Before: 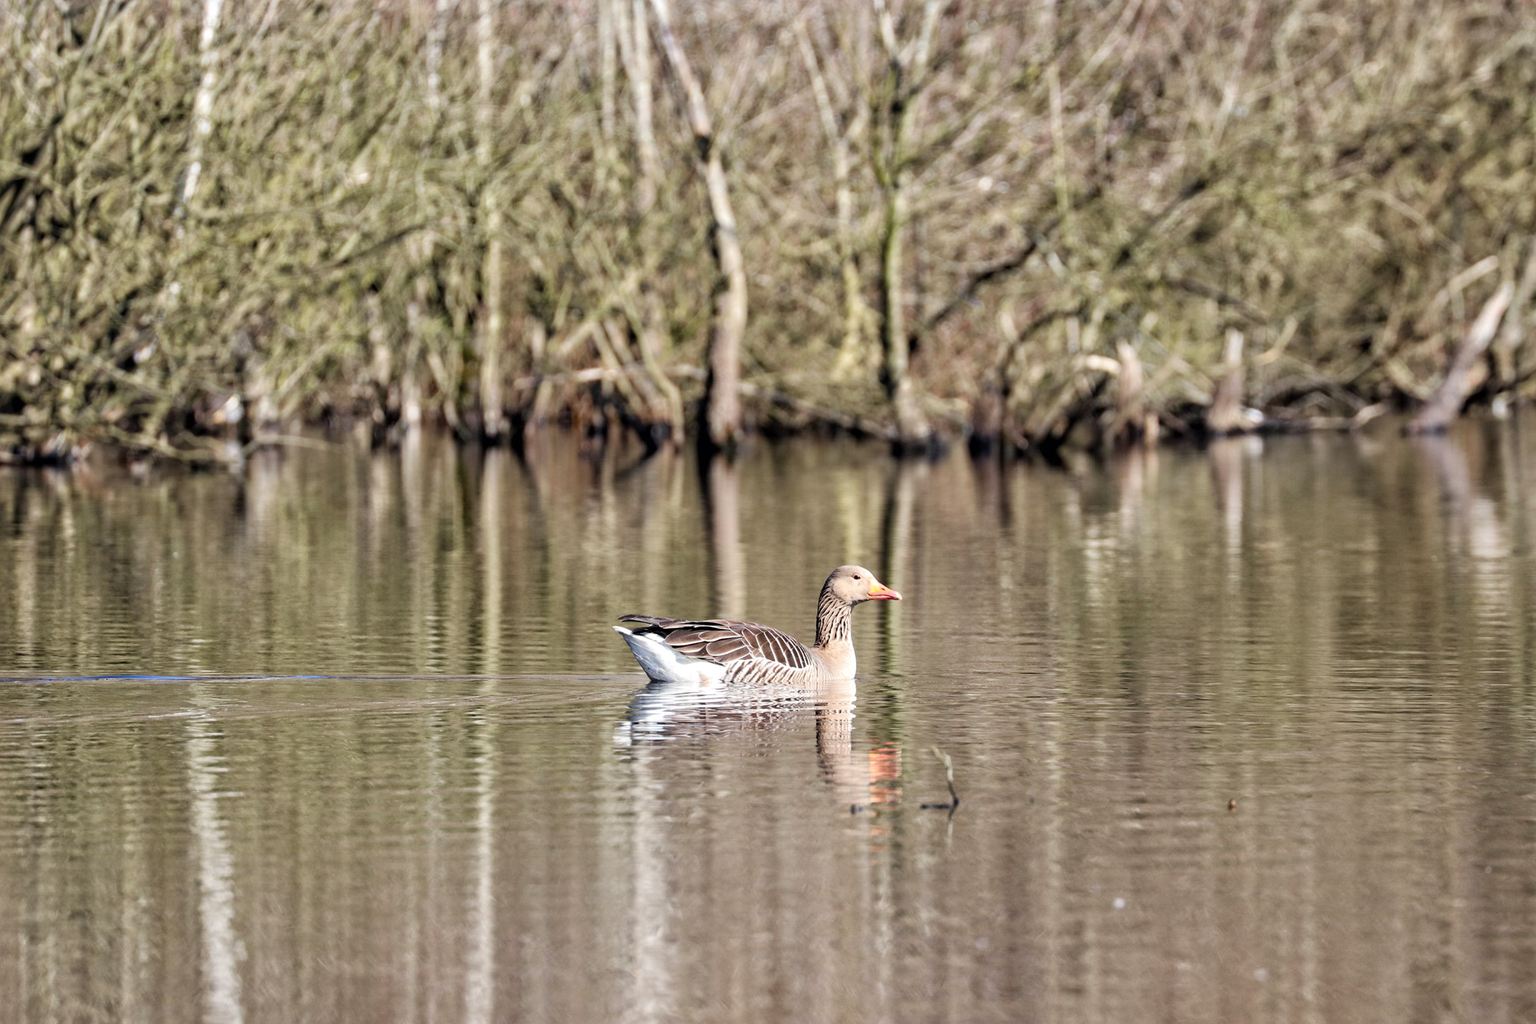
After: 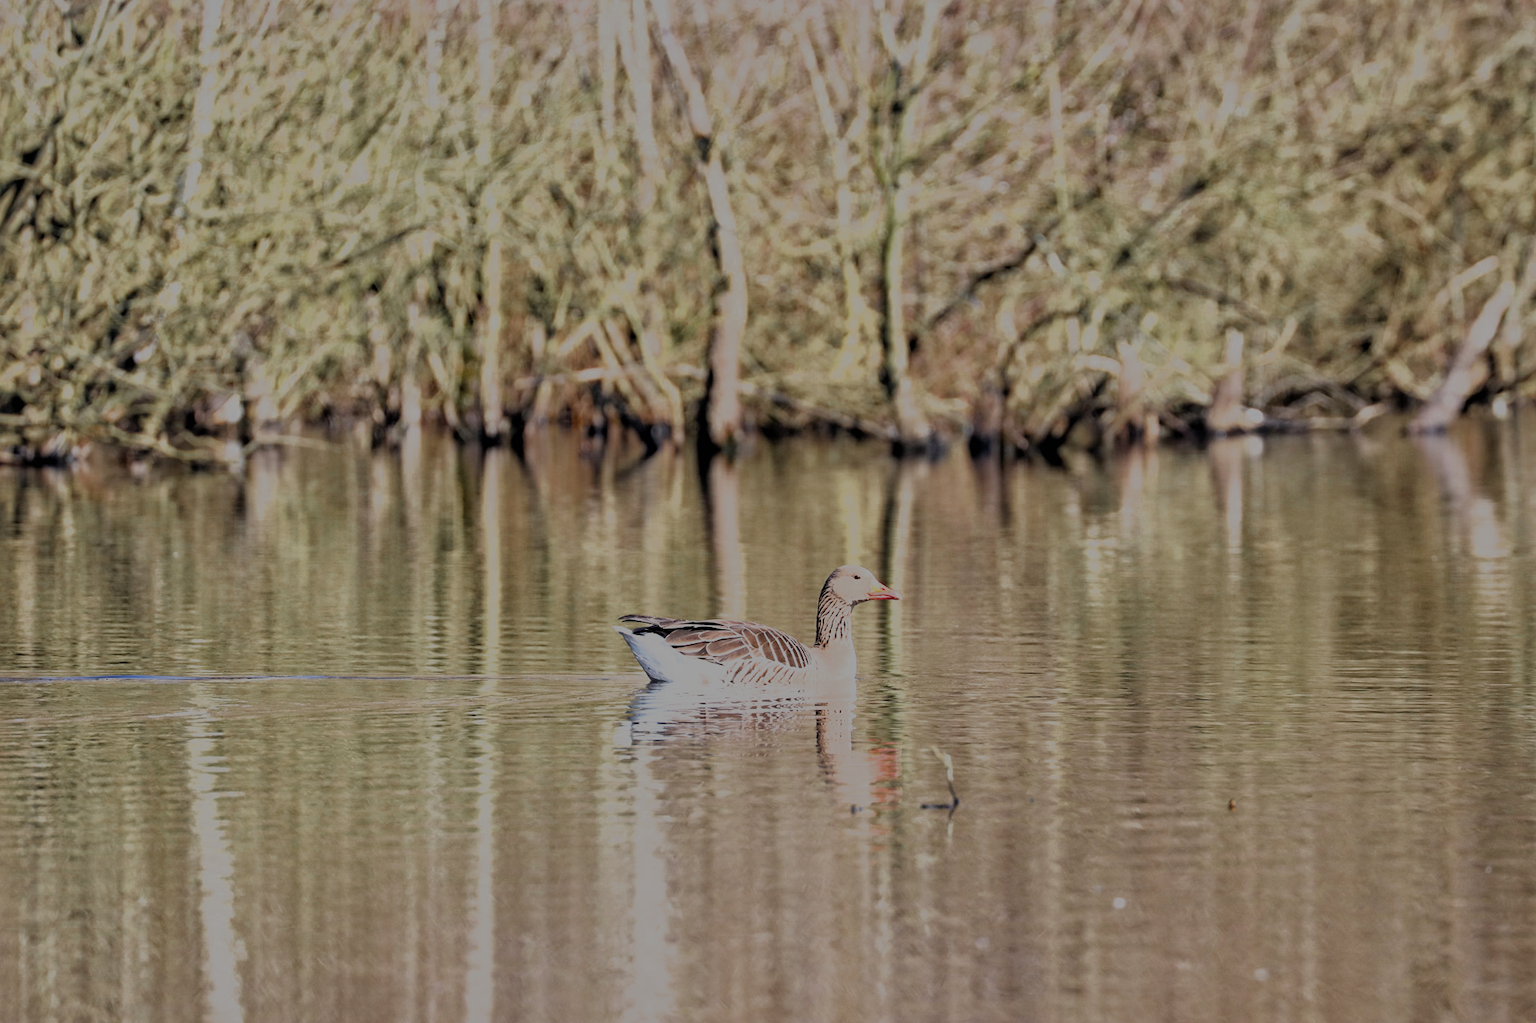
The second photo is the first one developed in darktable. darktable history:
filmic rgb: black relative exposure -13.05 EV, white relative exposure 4.01 EV, target white luminance 85.052%, hardness 6.31, latitude 41.28%, contrast 0.867, shadows ↔ highlights balance 9.06%
shadows and highlights: on, module defaults
color zones: curves: ch0 [(0.11, 0.396) (0.195, 0.36) (0.25, 0.5) (0.303, 0.412) (0.357, 0.544) (0.75, 0.5) (0.967, 0.328)]; ch1 [(0, 0.468) (0.112, 0.512) (0.202, 0.6) (0.25, 0.5) (0.307, 0.352) (0.357, 0.544) (0.75, 0.5) (0.963, 0.524)]
